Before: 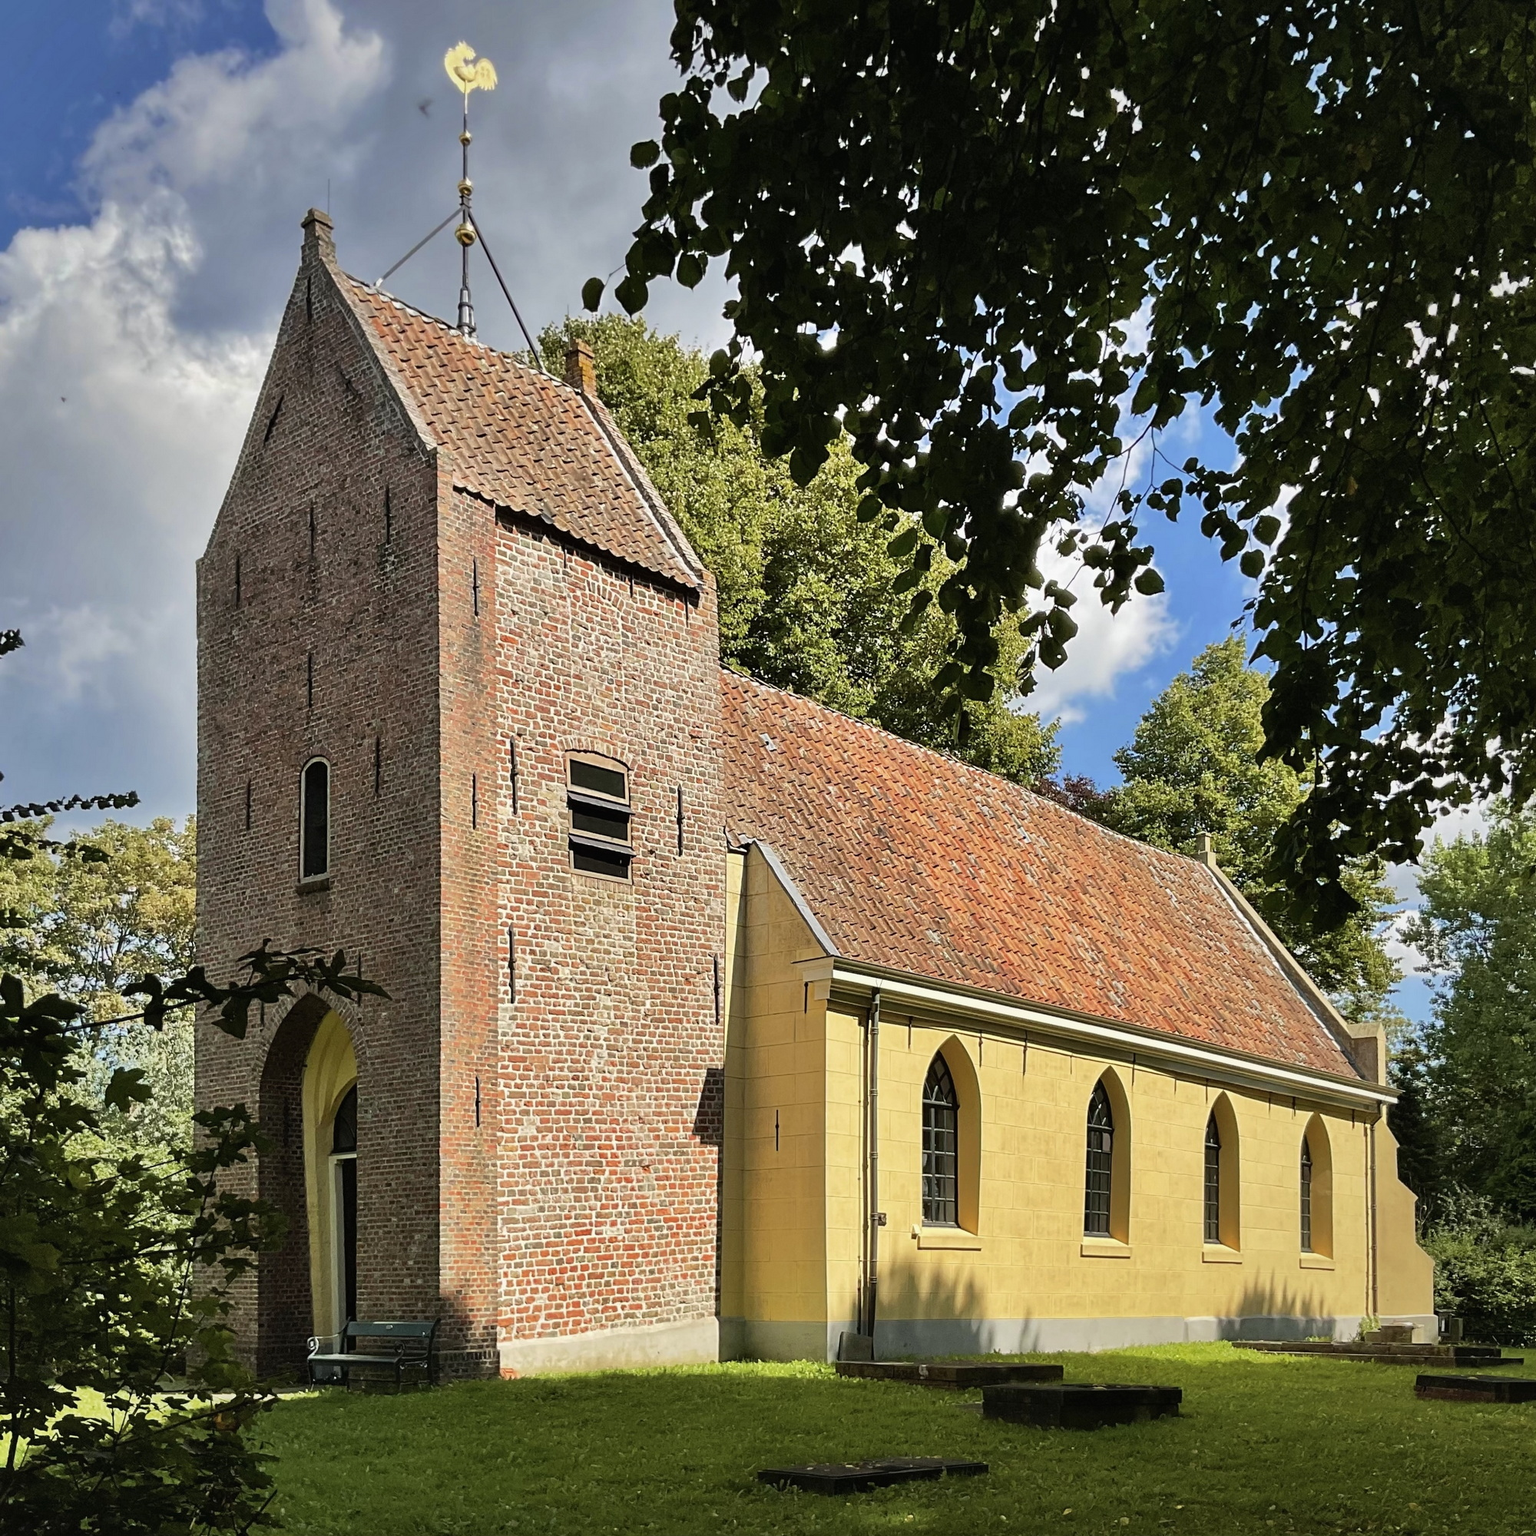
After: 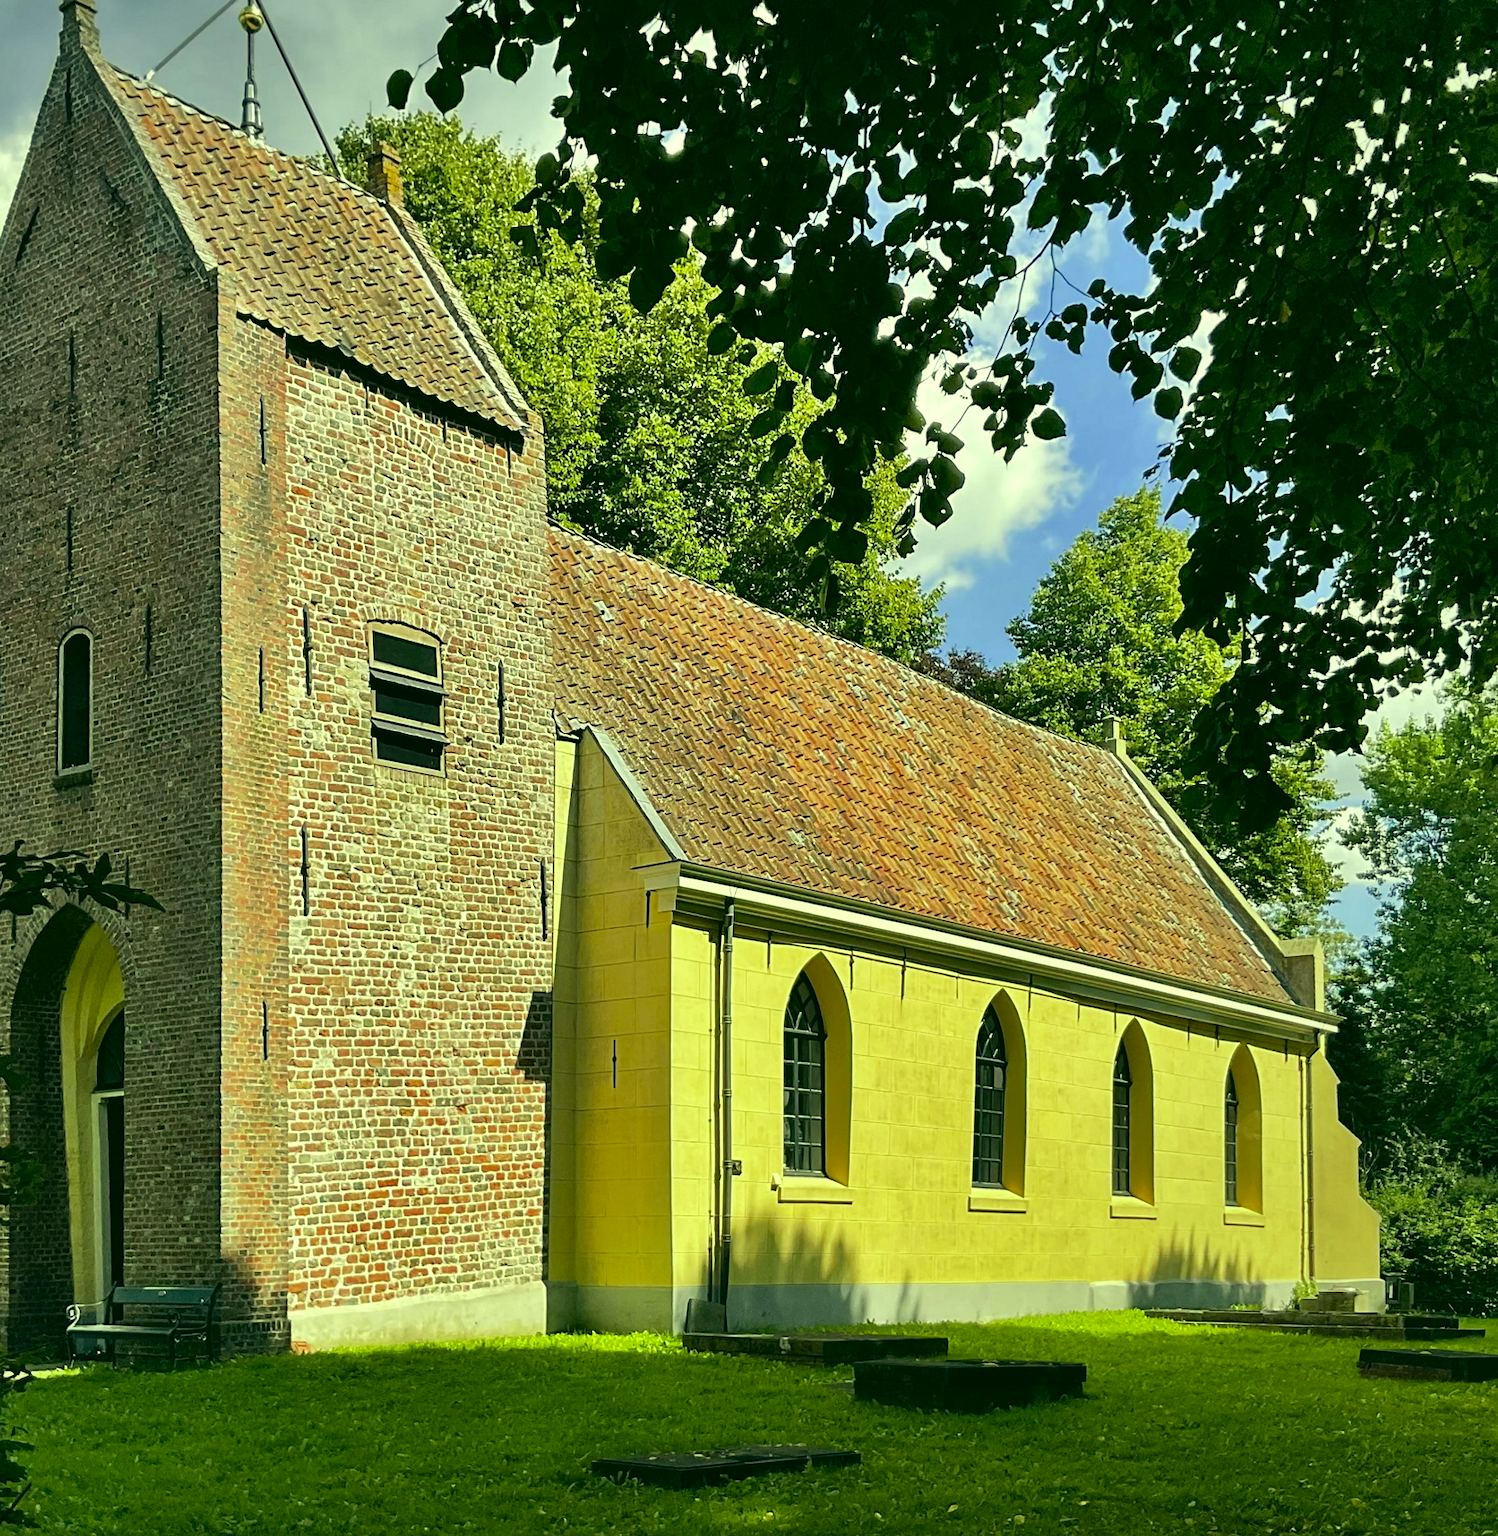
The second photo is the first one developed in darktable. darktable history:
color correction: highlights a* 5.3, highlights b* 24.26, shadows a* -15.58, shadows b* 4.02
crop: left 16.315%, top 14.246%
color balance: mode lift, gamma, gain (sRGB), lift [0.997, 0.979, 1.021, 1.011], gamma [1, 1.084, 0.916, 0.998], gain [1, 0.87, 1.13, 1.101], contrast 4.55%, contrast fulcrum 38.24%, output saturation 104.09%
shadows and highlights: shadows 32, highlights -32, soften with gaussian
